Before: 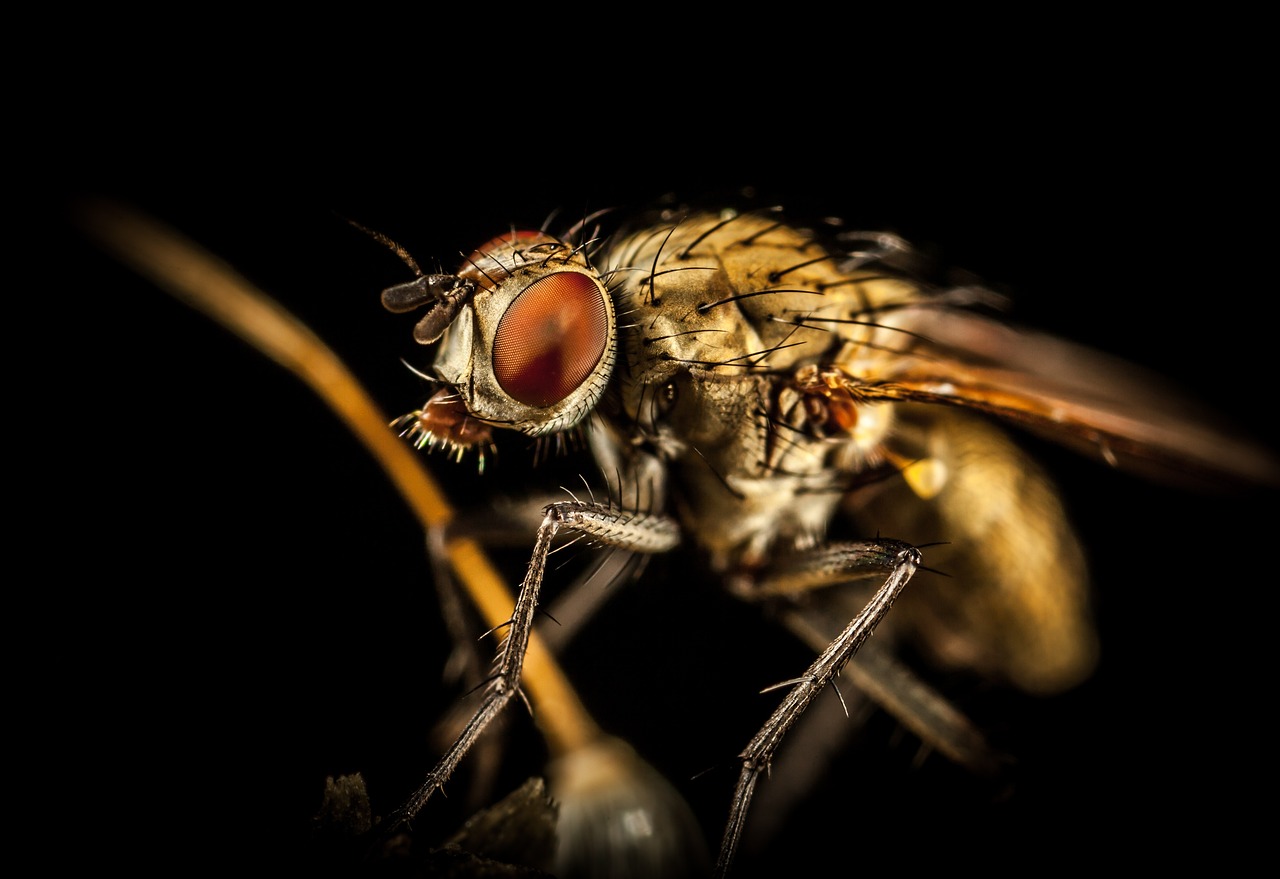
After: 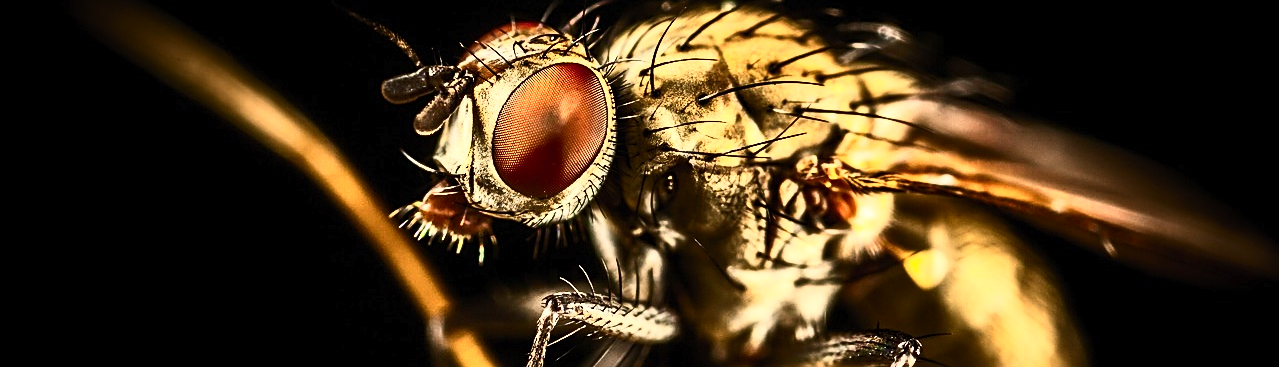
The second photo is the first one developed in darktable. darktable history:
contrast brightness saturation: contrast 0.62, brightness 0.34, saturation 0.14
crop and rotate: top 23.84%, bottom 34.294%
sharpen: on, module defaults
